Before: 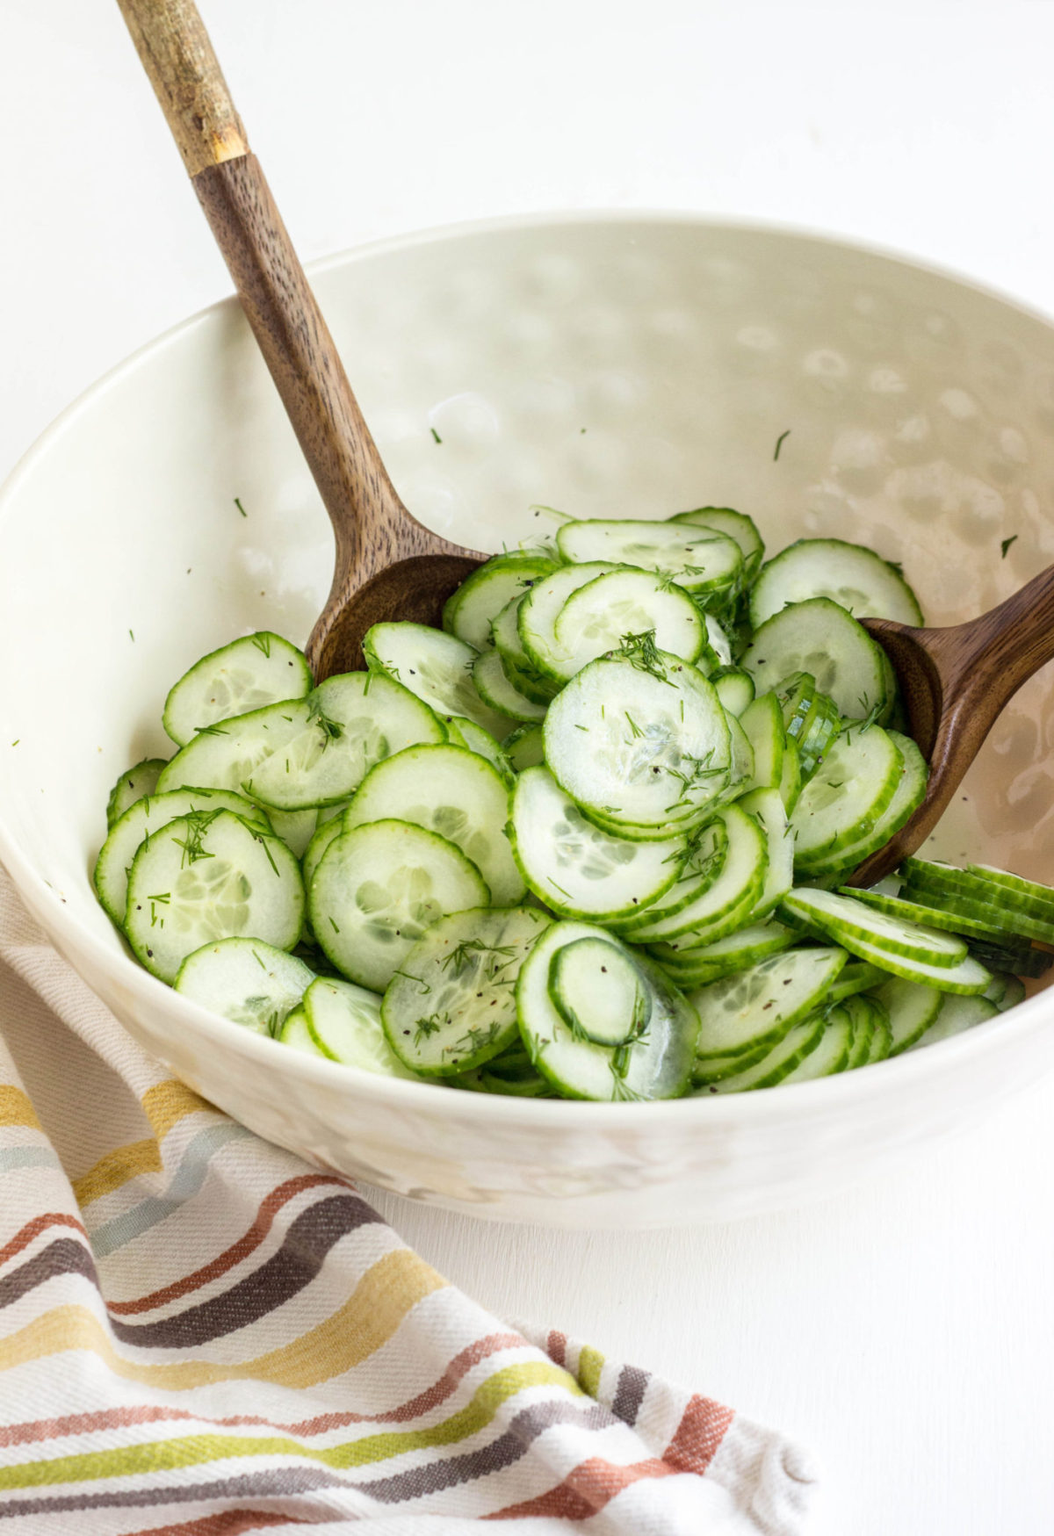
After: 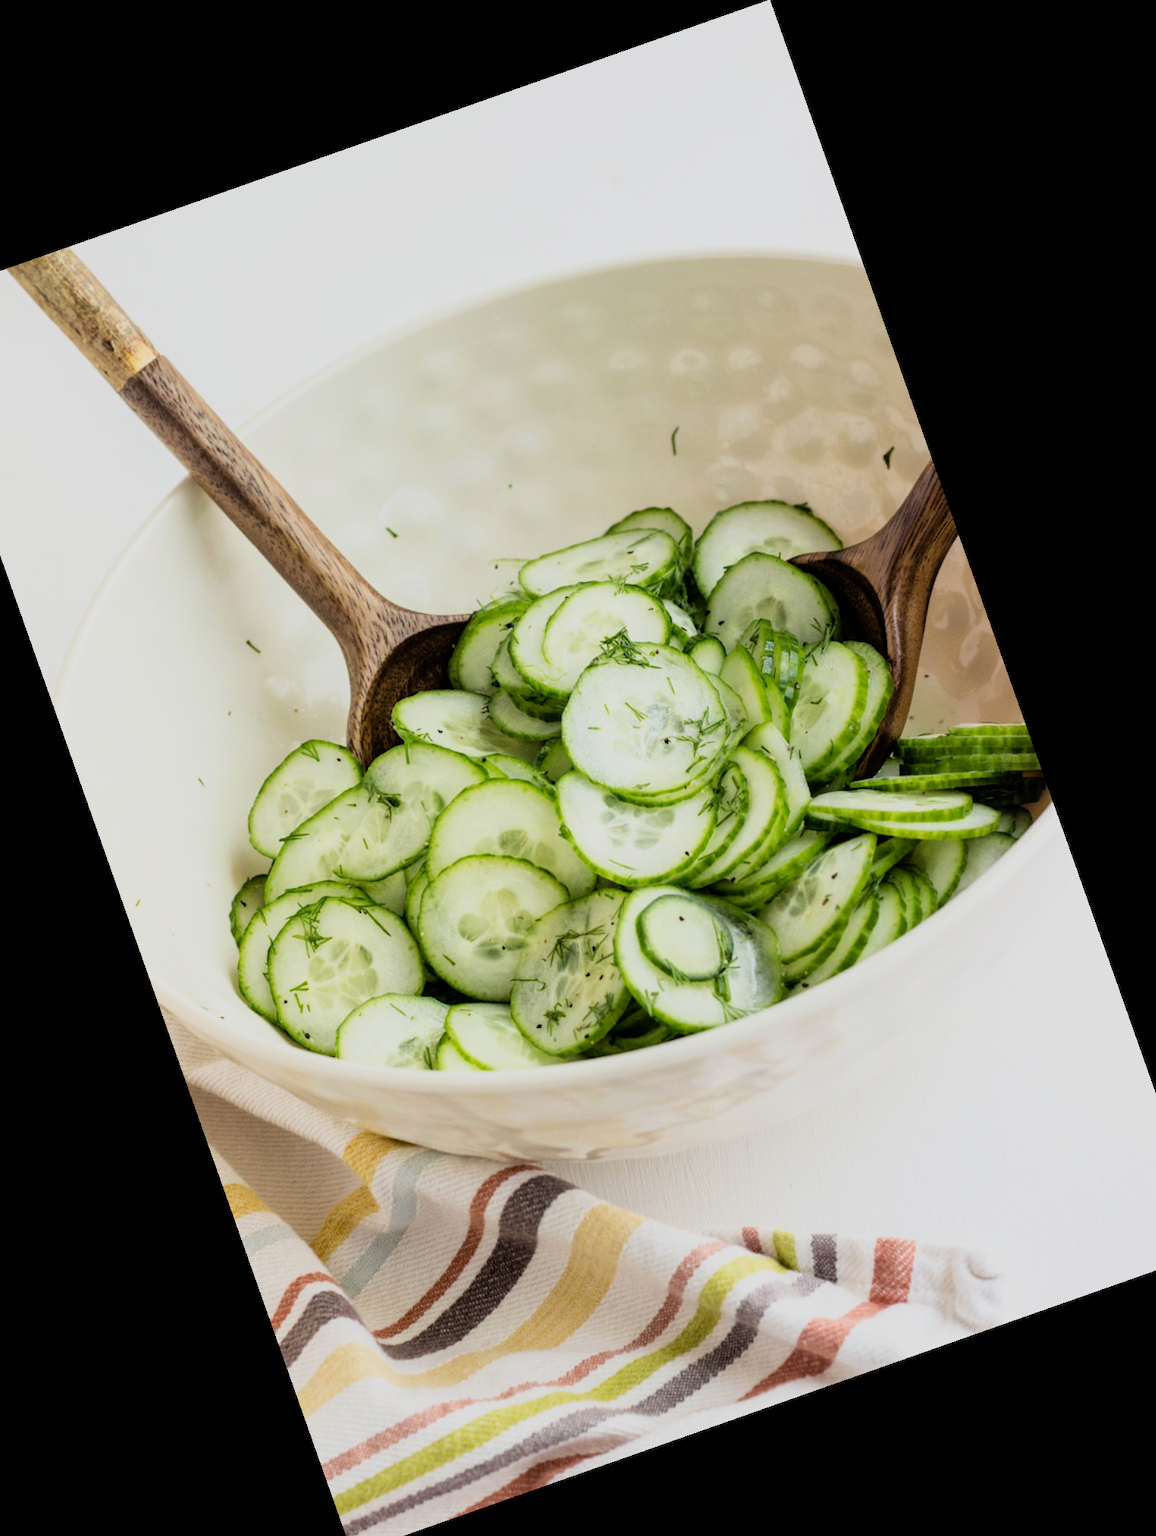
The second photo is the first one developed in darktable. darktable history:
crop and rotate: angle 19.43°, left 6.812%, right 4.125%, bottom 1.087%
tone equalizer: on, module defaults
exposure: black level correction 0.001, compensate highlight preservation false
filmic rgb: black relative exposure -7.75 EV, white relative exposure 4.4 EV, threshold 3 EV, hardness 3.76, latitude 50%, contrast 1.1, color science v5 (2021), contrast in shadows safe, contrast in highlights safe, enable highlight reconstruction true
